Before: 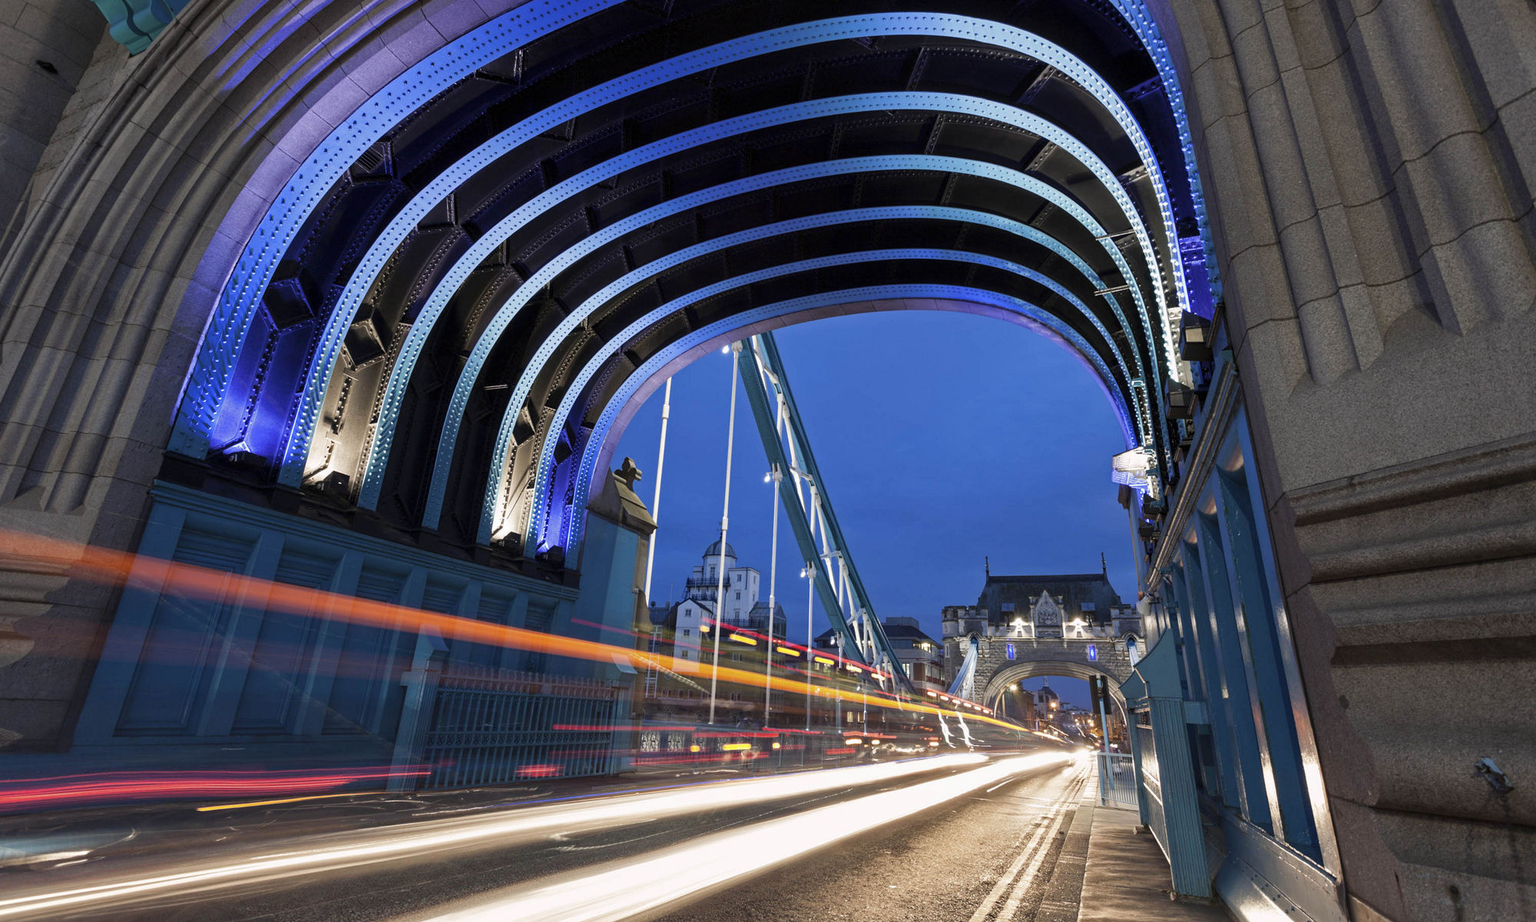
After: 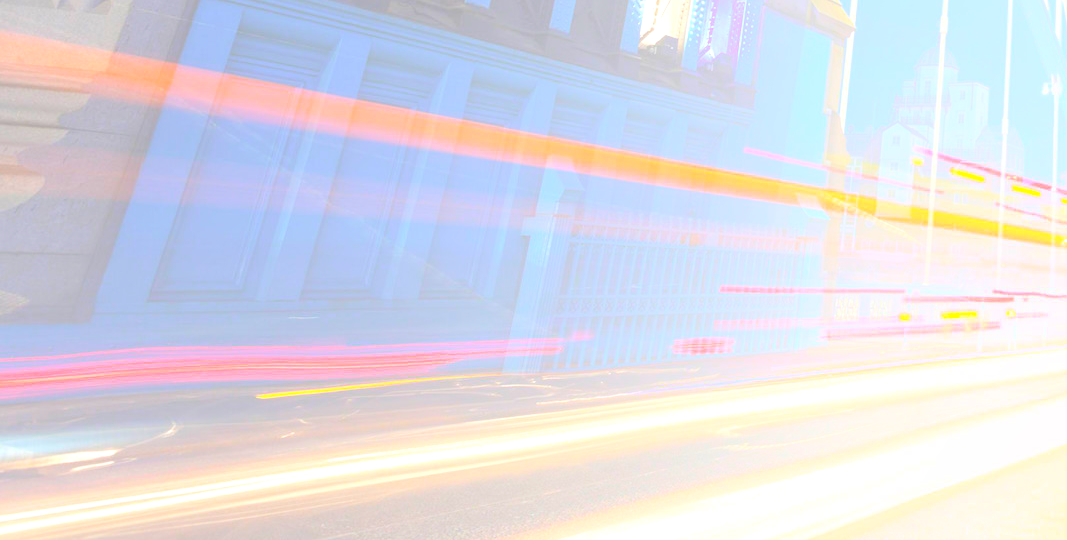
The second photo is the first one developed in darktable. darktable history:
crop and rotate: top 54.778%, right 46.61%, bottom 0.159%
exposure: exposure 1.137 EV, compensate highlight preservation false
bloom: size 70%, threshold 25%, strength 70%
